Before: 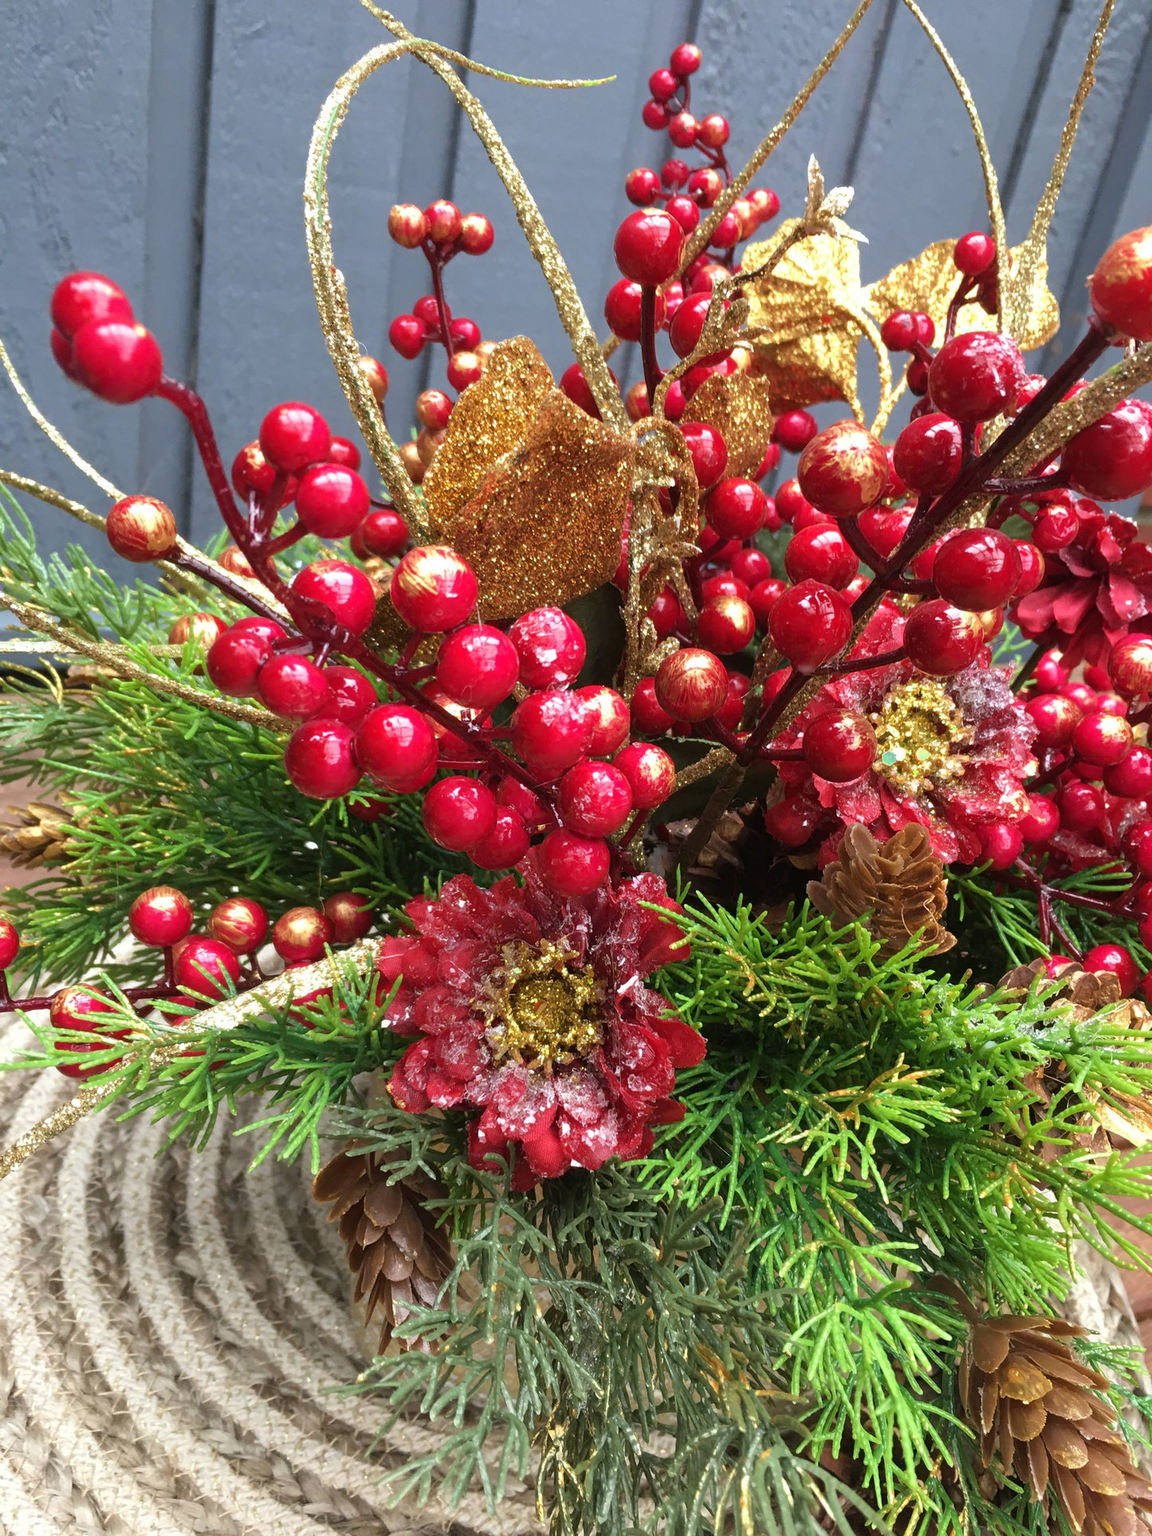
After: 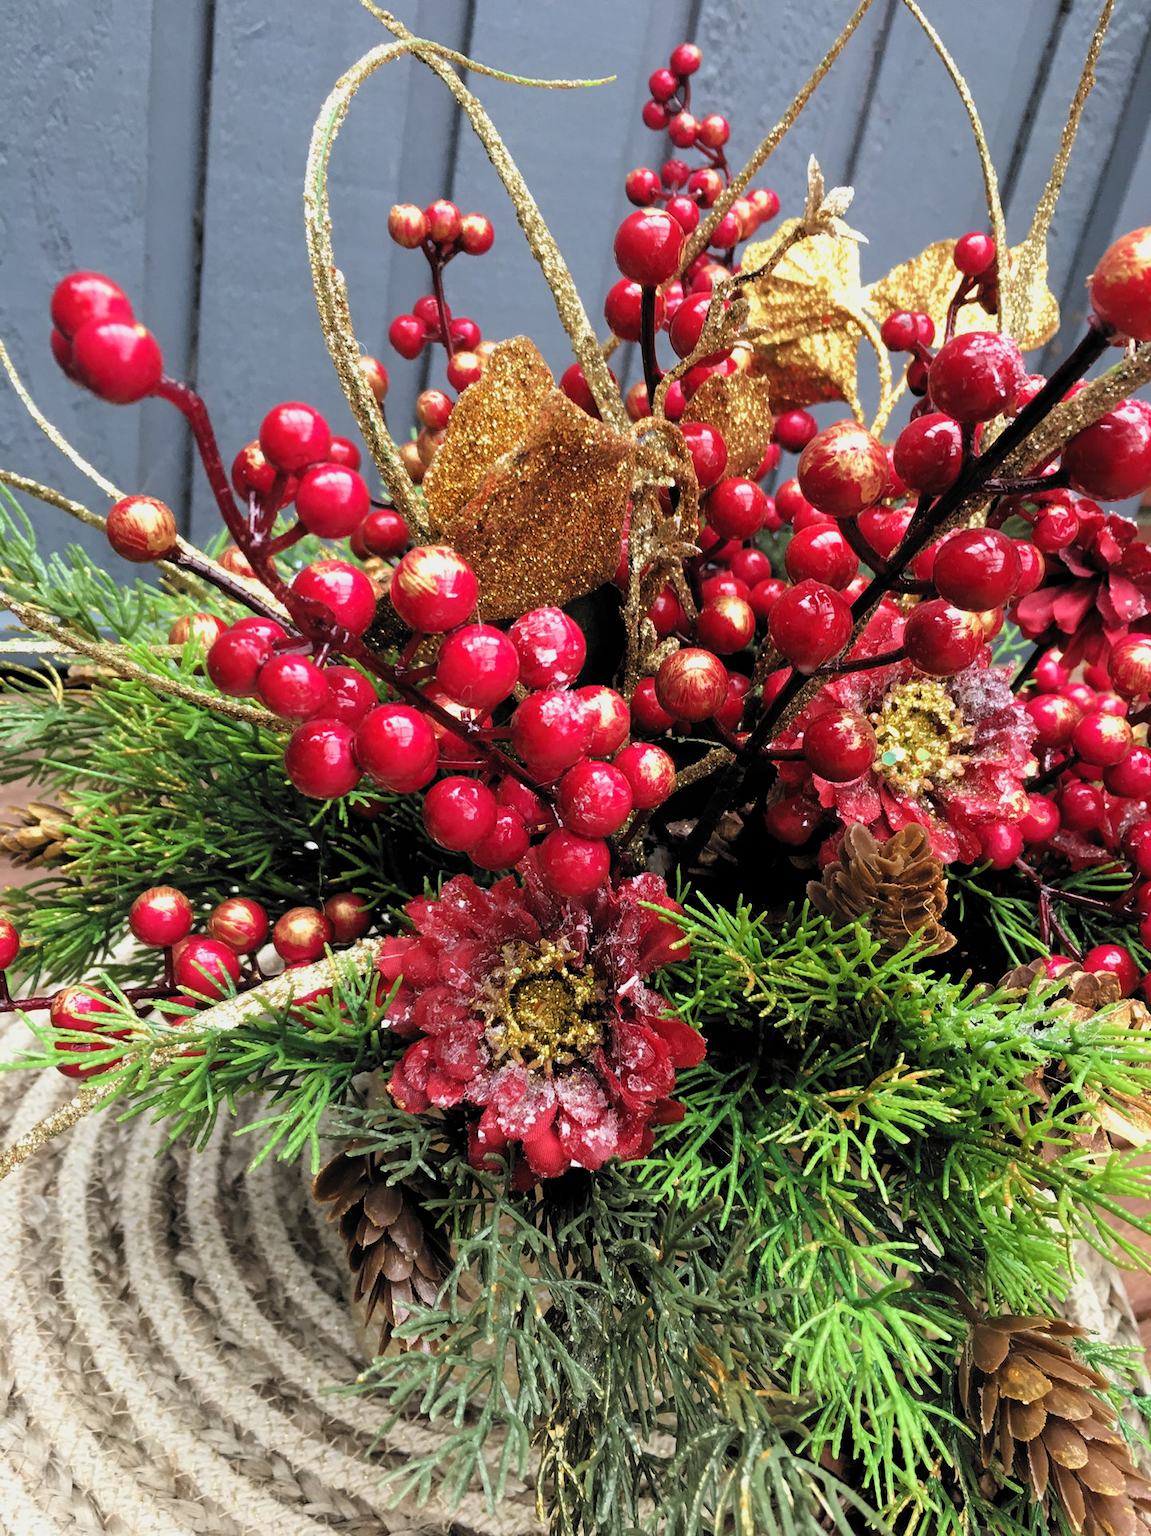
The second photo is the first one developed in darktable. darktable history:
filmic rgb: black relative exposure -5.11 EV, white relative exposure 3.21 EV, hardness 3.44, contrast 1.203, highlights saturation mix -29.91%, color science v6 (2022)
